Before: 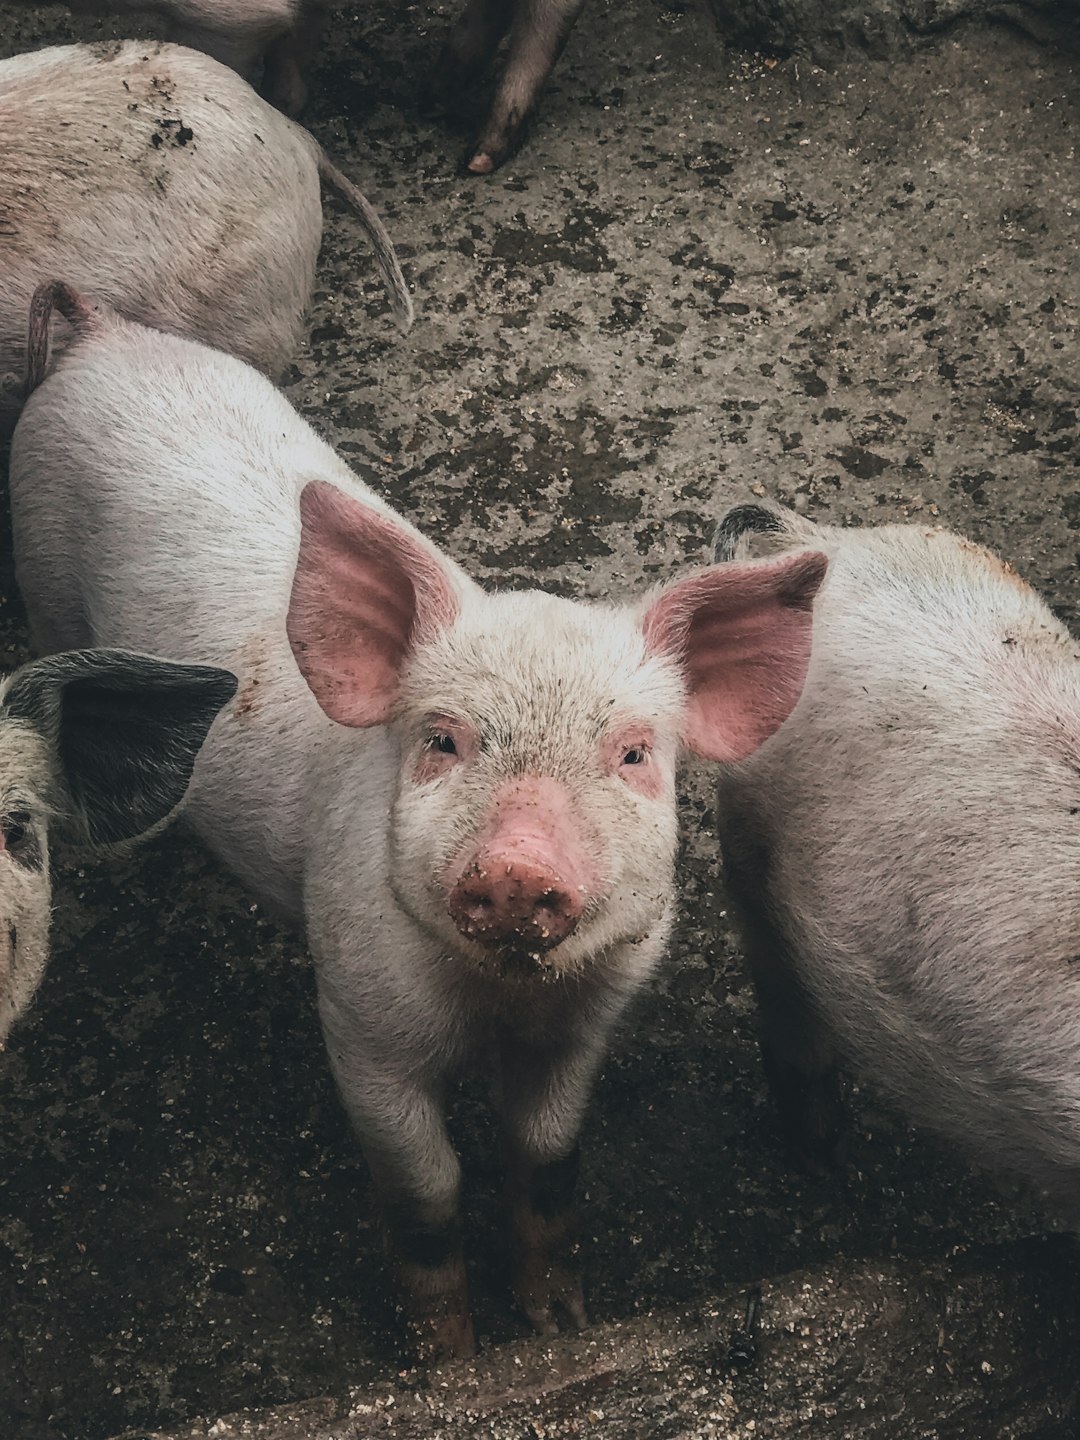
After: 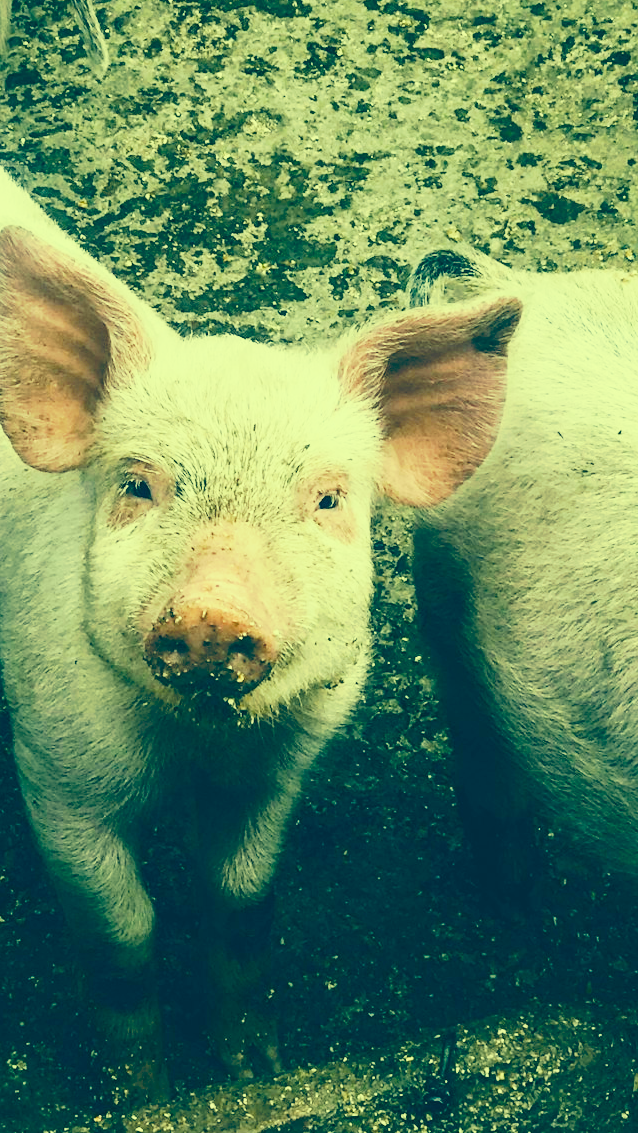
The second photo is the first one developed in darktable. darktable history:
tone curve: curves: ch0 [(0, 0) (0.003, 0.003) (0.011, 0.013) (0.025, 0.029) (0.044, 0.052) (0.069, 0.082) (0.1, 0.118) (0.136, 0.161) (0.177, 0.21) (0.224, 0.27) (0.277, 0.38) (0.335, 0.49) (0.399, 0.594) (0.468, 0.692) (0.543, 0.794) (0.623, 0.857) (0.709, 0.919) (0.801, 0.955) (0.898, 0.978) (1, 1)], preserve colors none
crop and rotate: left 28.256%, top 17.734%, right 12.656%, bottom 3.573%
color correction: highlights a* -15.58, highlights b* 40, shadows a* -40, shadows b* -26.18
color balance rgb: linear chroma grading › global chroma 8.33%, perceptual saturation grading › global saturation 18.52%, global vibrance 7.87%
